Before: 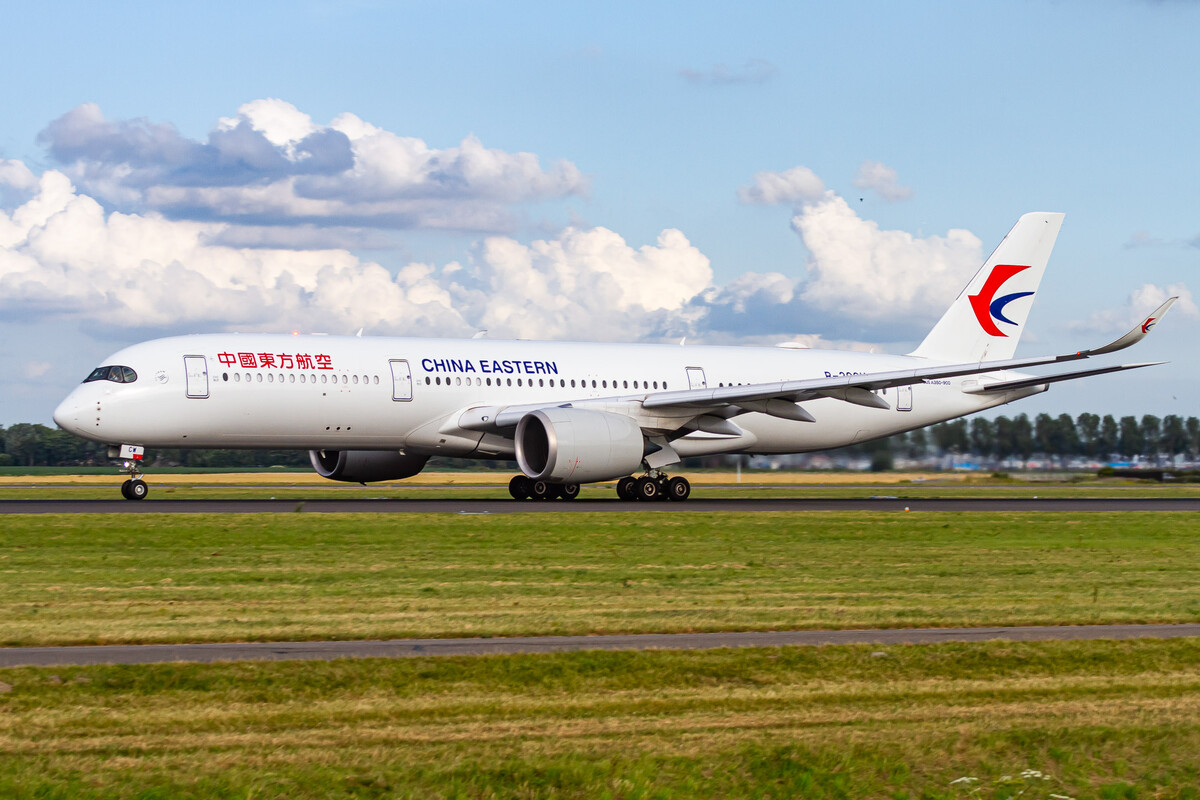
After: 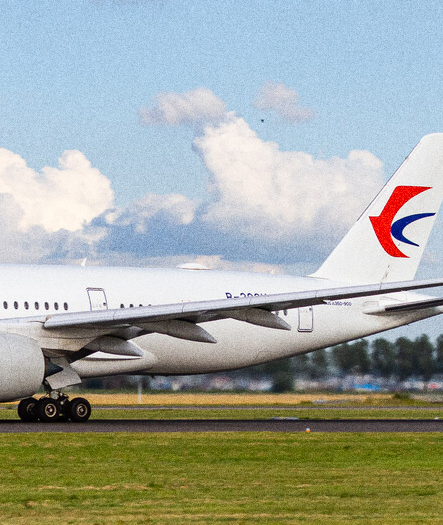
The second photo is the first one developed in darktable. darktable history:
grain: coarseness 0.09 ISO, strength 40%
crop and rotate: left 49.936%, top 10.094%, right 13.136%, bottom 24.256%
